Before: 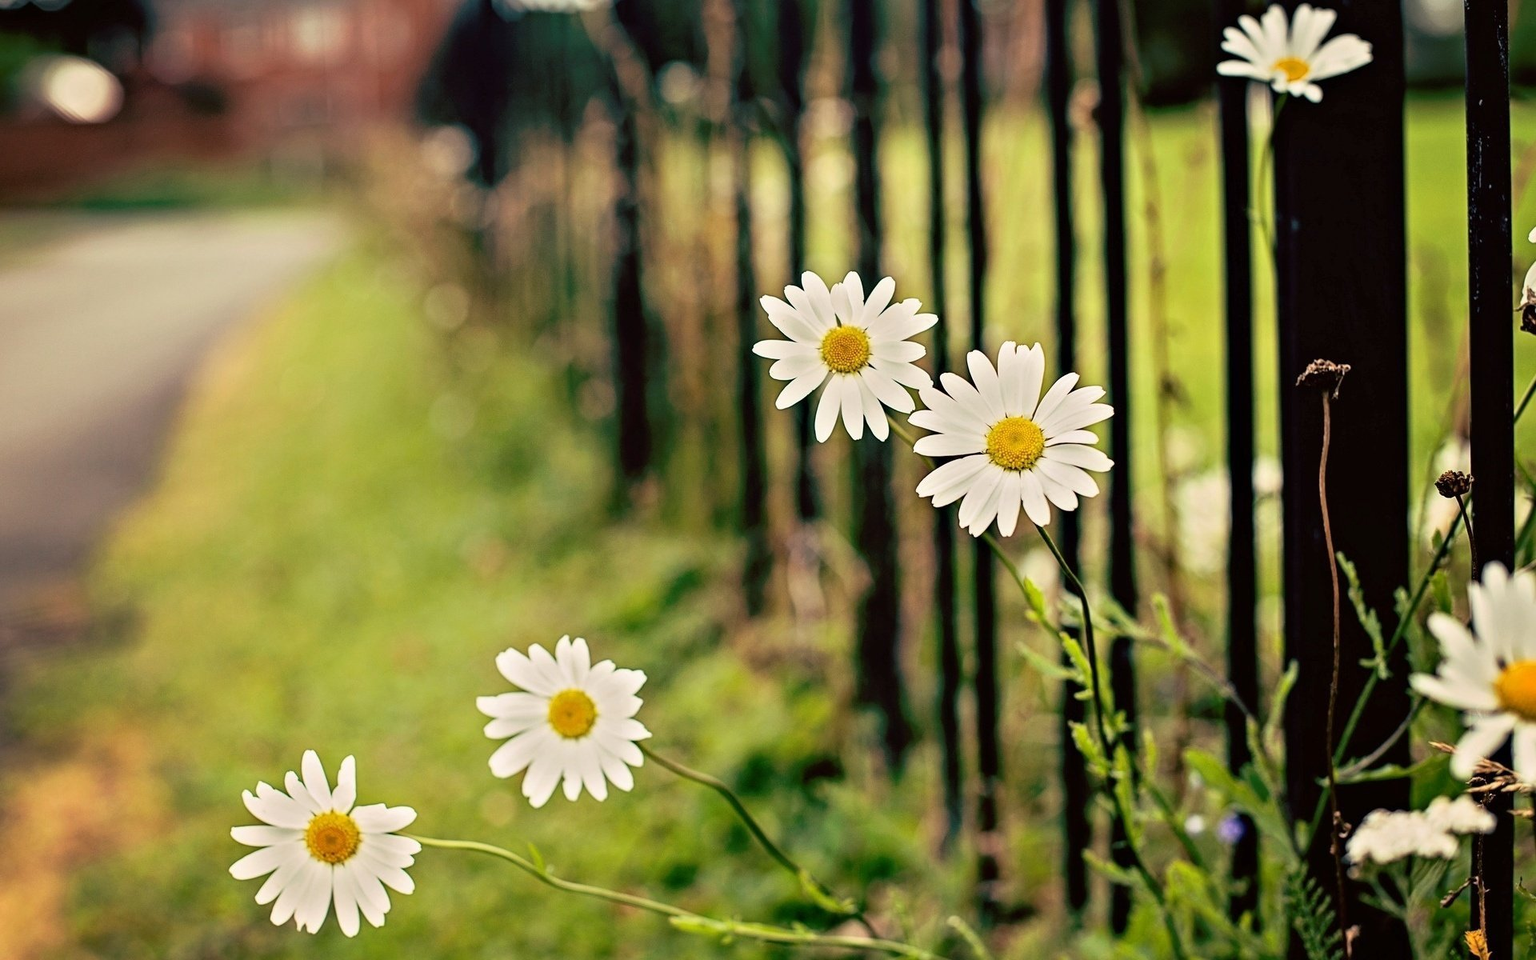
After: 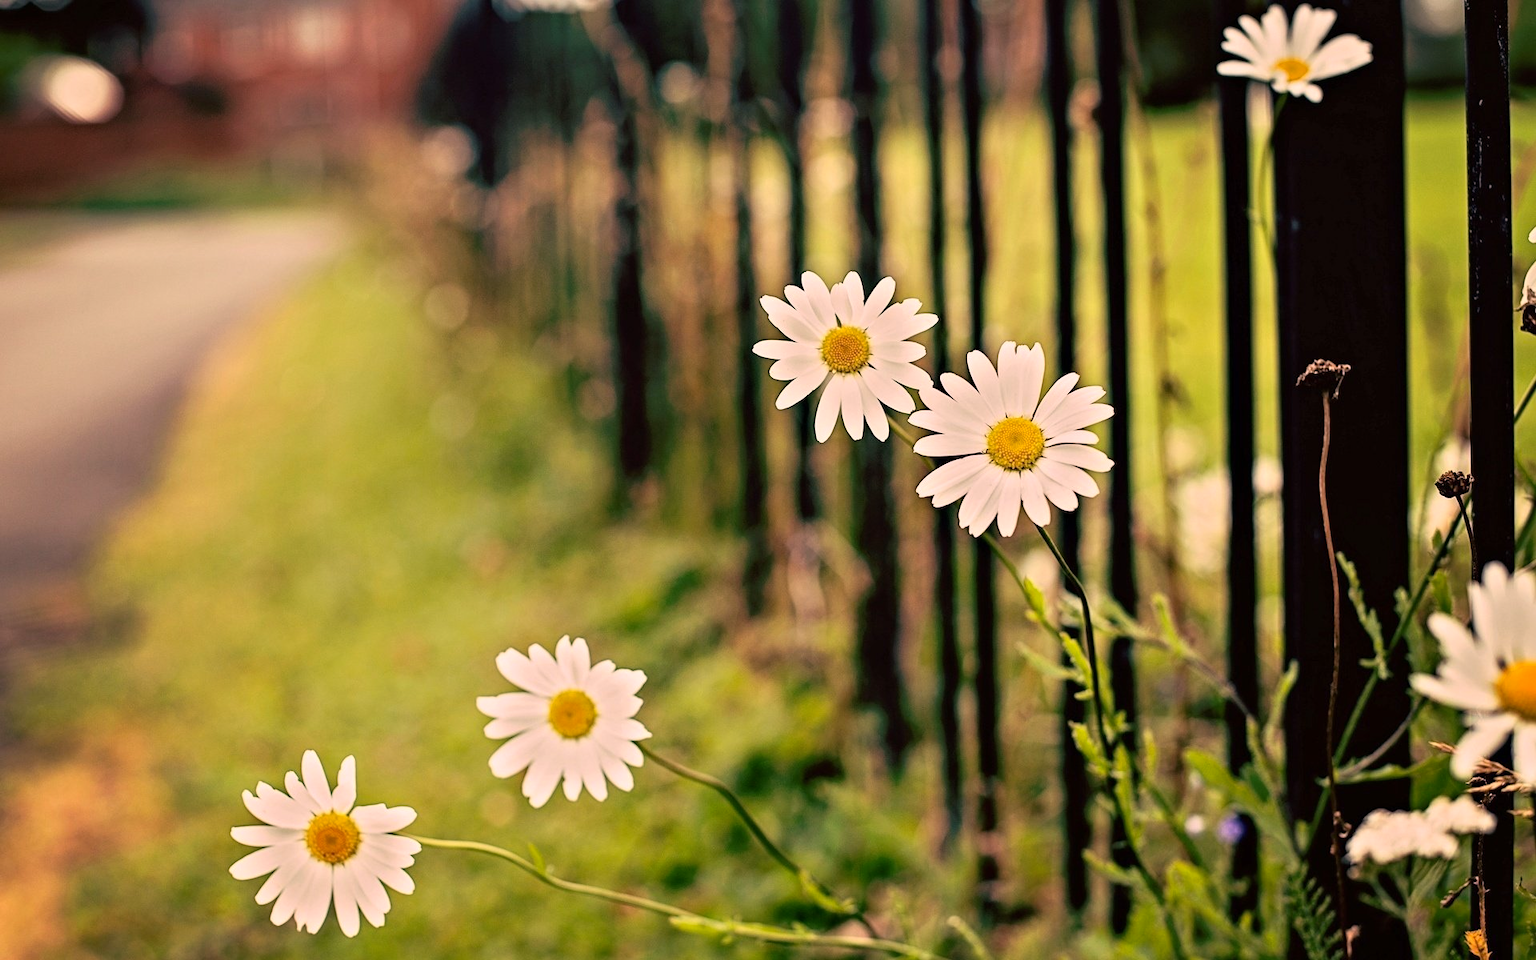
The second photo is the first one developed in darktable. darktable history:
color correction: highlights a* 12.72, highlights b* 5.57
